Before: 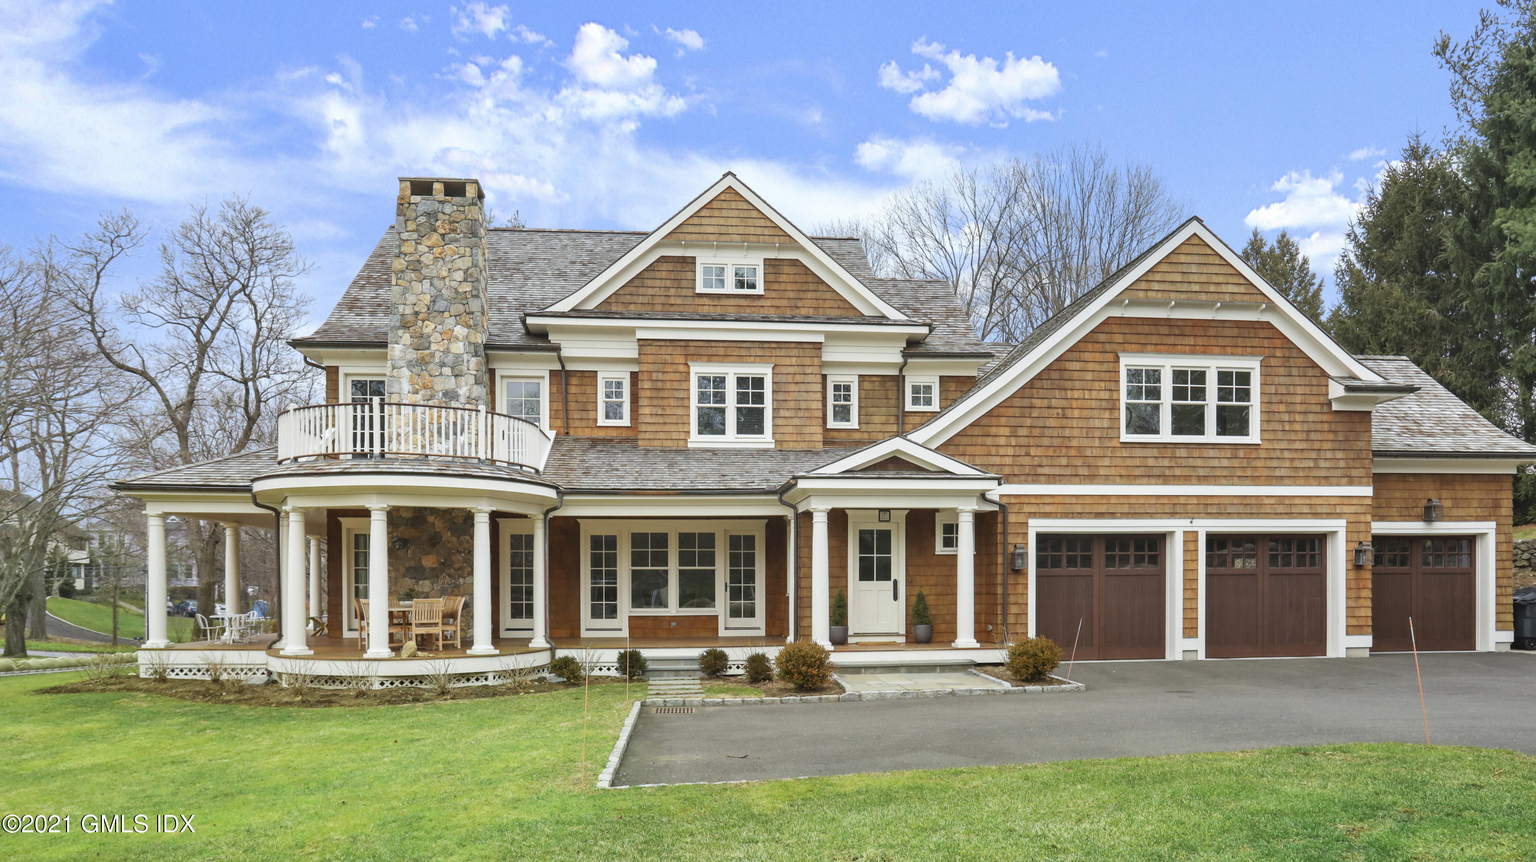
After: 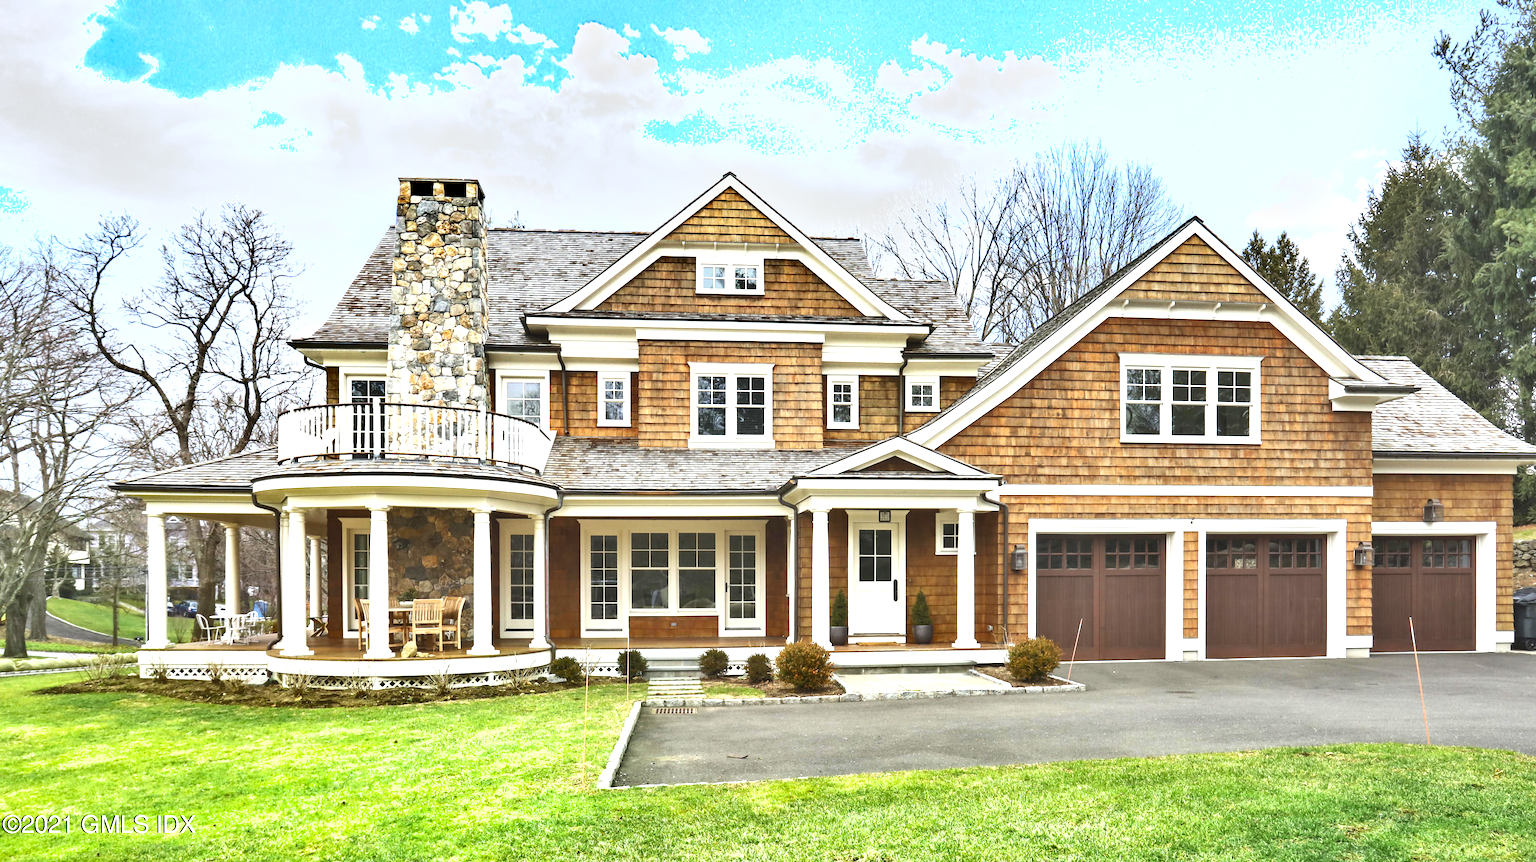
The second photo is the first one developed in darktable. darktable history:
exposure: black level correction 0, exposure 1.199 EV, compensate highlight preservation false
shadows and highlights: shadows 43.58, white point adjustment -1.64, soften with gaussian
